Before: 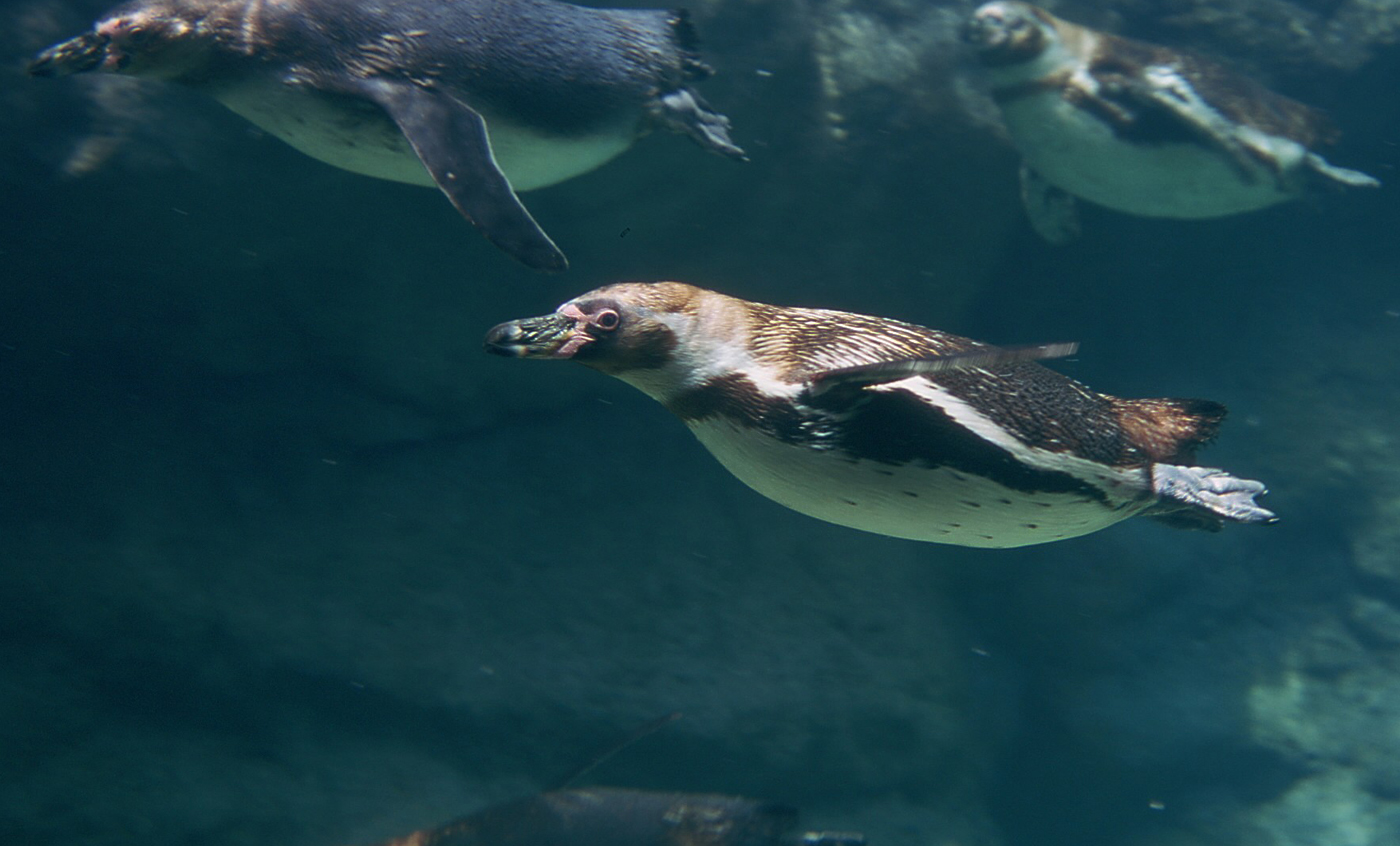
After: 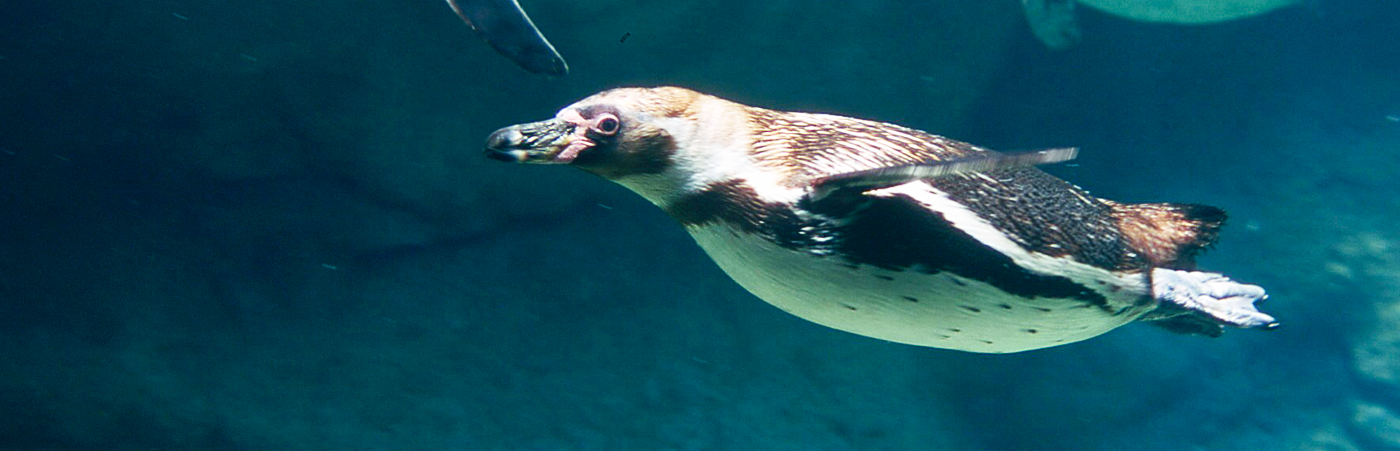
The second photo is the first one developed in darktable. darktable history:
base curve: curves: ch0 [(0, 0.003) (0.001, 0.002) (0.006, 0.004) (0.02, 0.022) (0.048, 0.086) (0.094, 0.234) (0.162, 0.431) (0.258, 0.629) (0.385, 0.8) (0.548, 0.918) (0.751, 0.988) (1, 1)], preserve colors none
tone equalizer: edges refinement/feathering 500, mask exposure compensation -1.57 EV, preserve details no
crop and rotate: top 23.078%, bottom 23.537%
